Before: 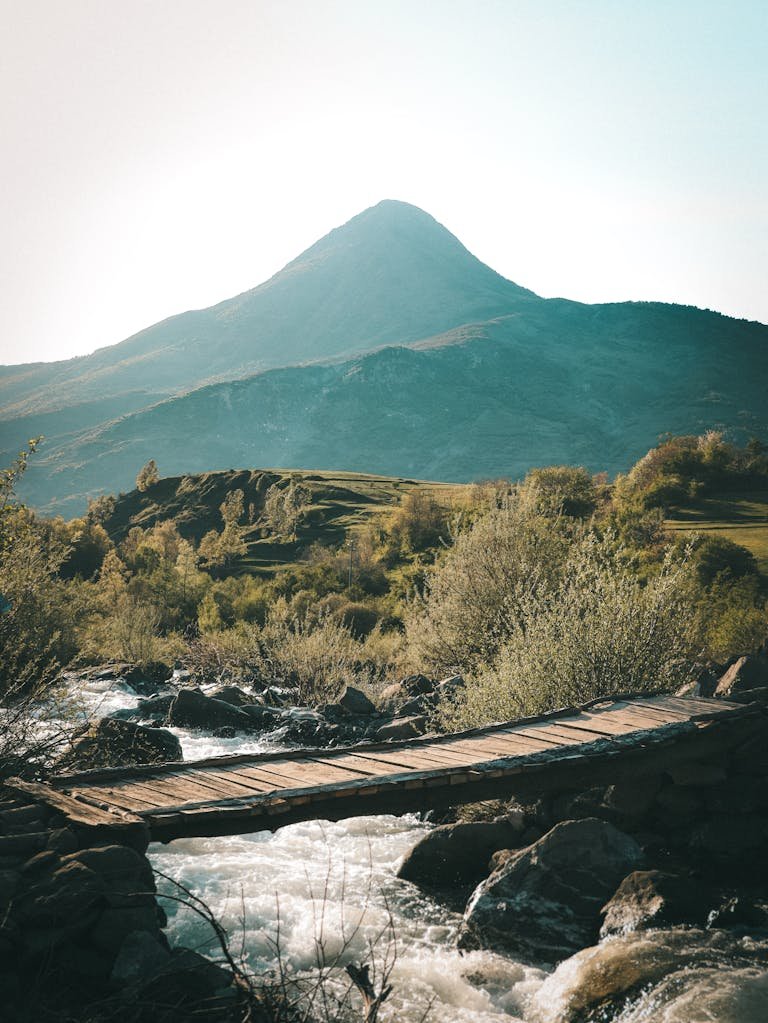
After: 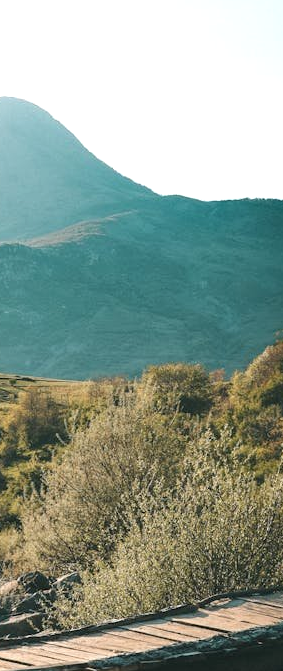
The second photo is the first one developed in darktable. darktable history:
crop and rotate: left 49.936%, top 10.094%, right 13.136%, bottom 24.256%
tone equalizer: on, module defaults
exposure: exposure 0.207 EV, compensate highlight preservation false
